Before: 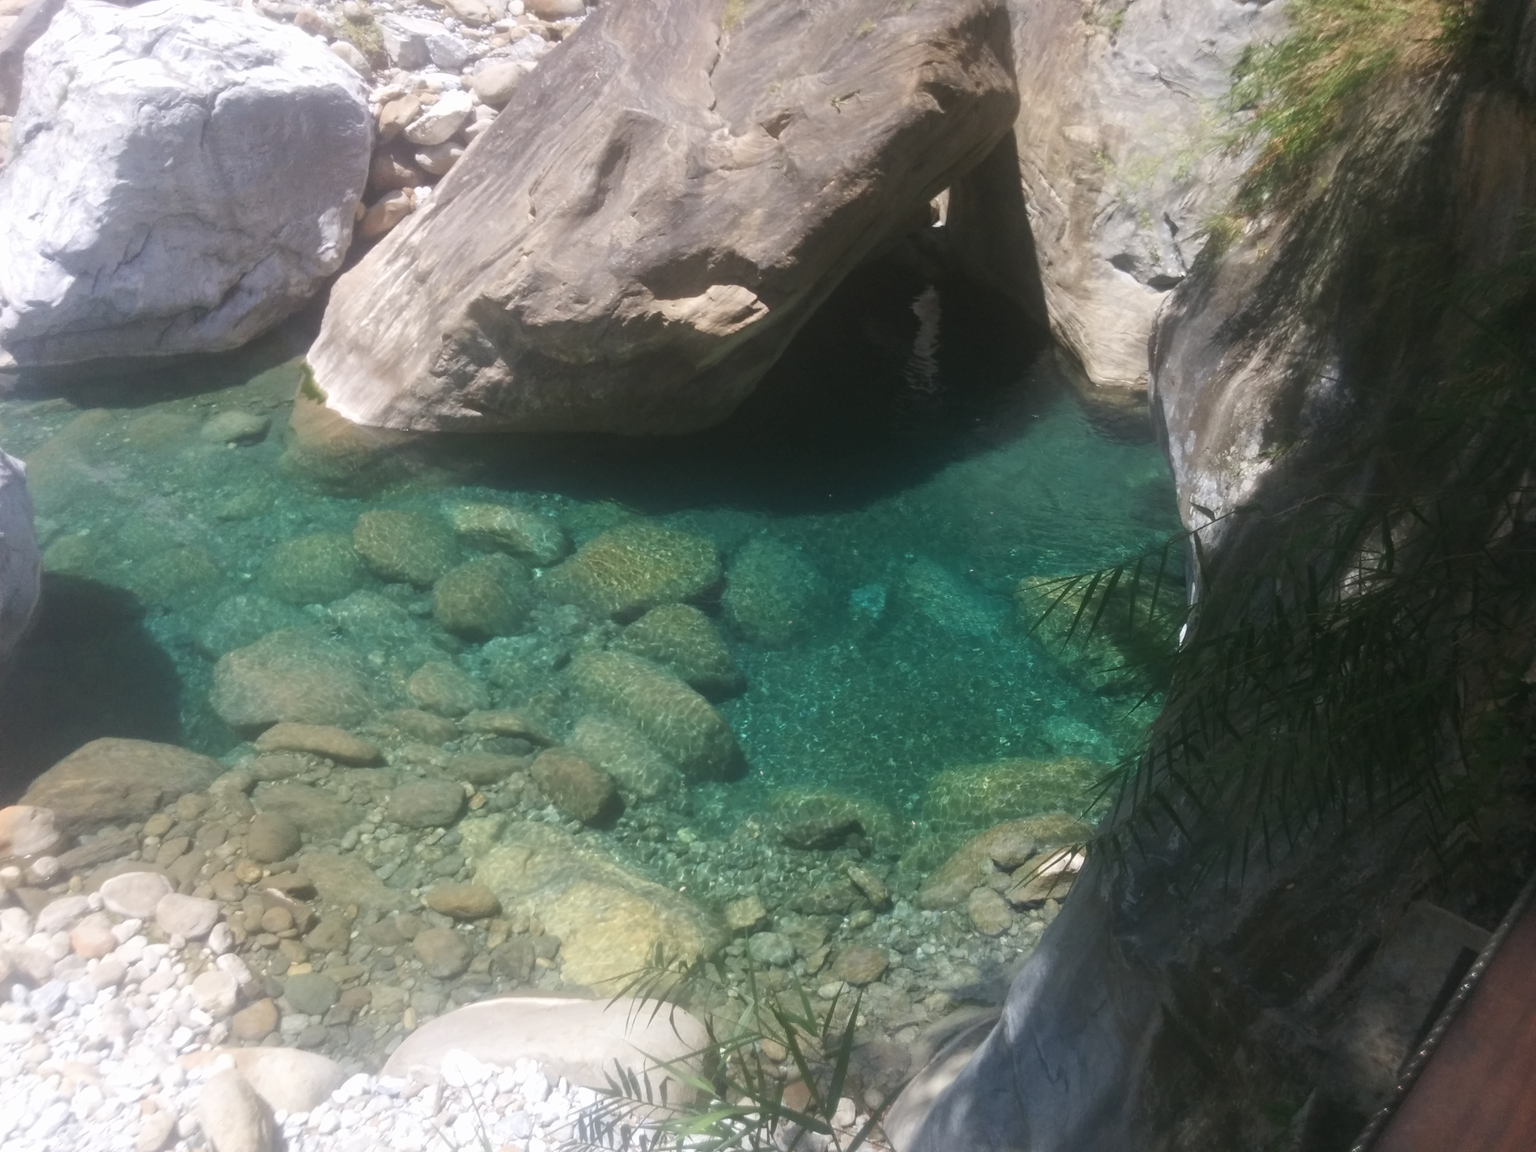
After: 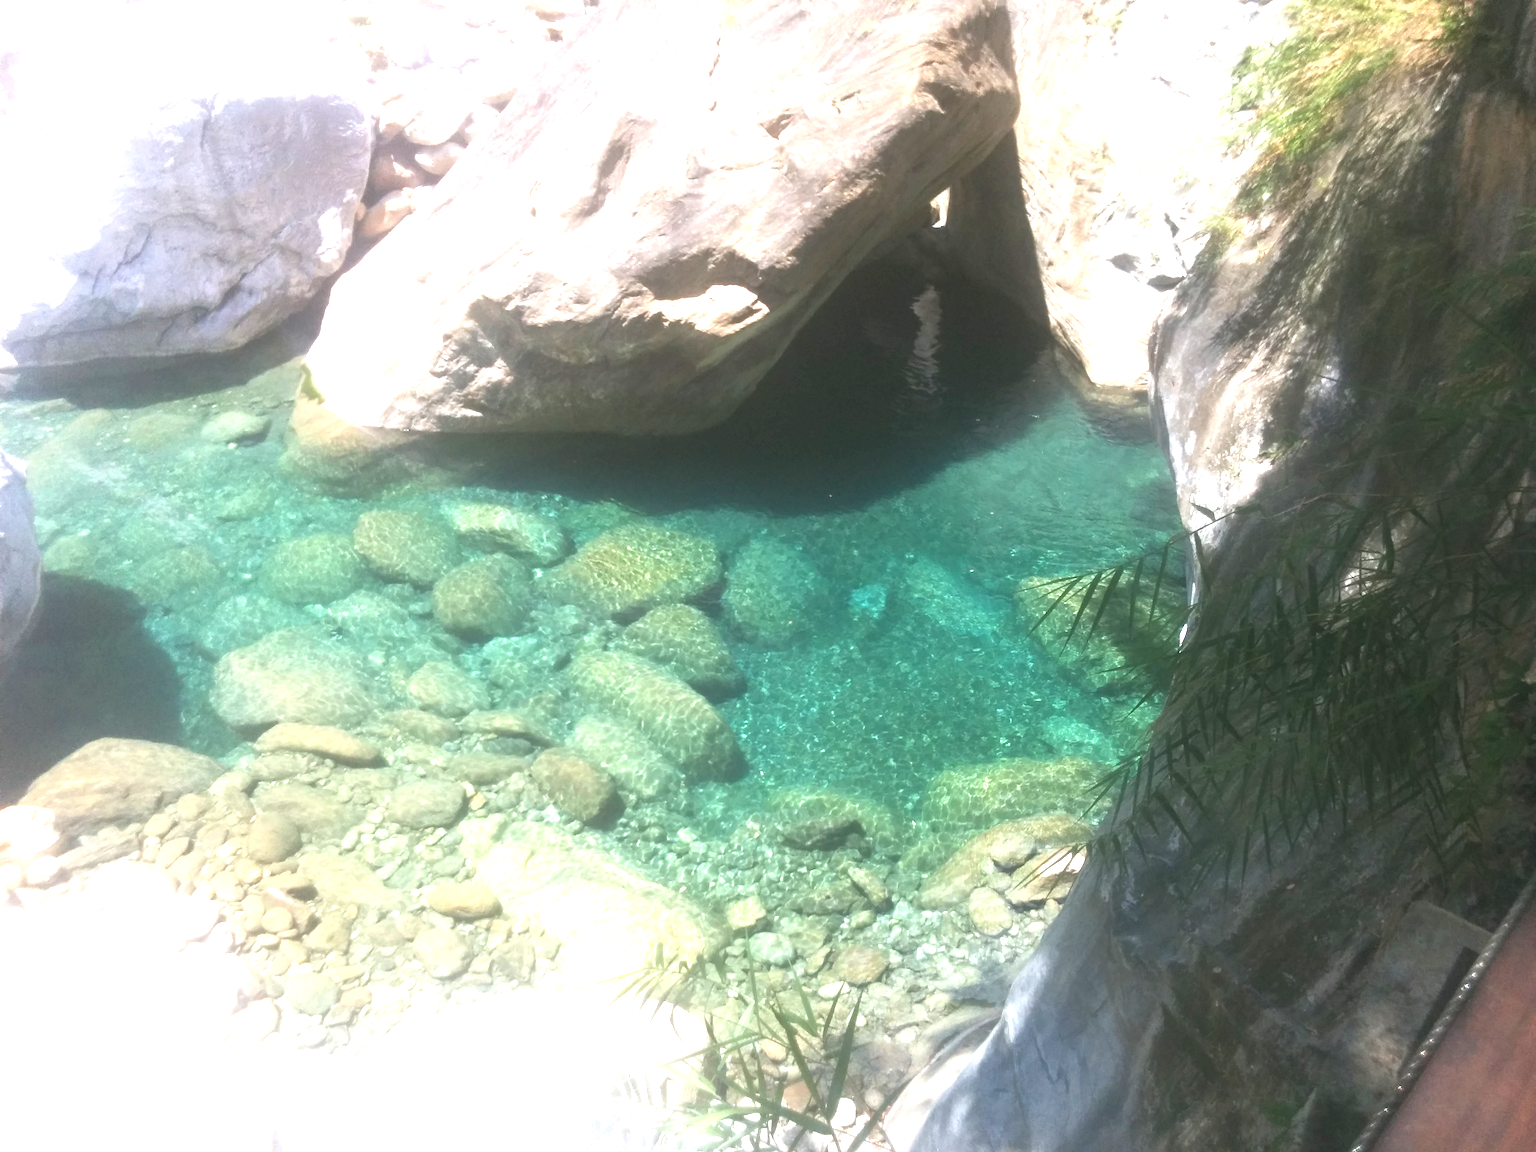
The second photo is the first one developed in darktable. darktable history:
exposure: black level correction 0, exposure 1.61 EV, compensate highlight preservation false
